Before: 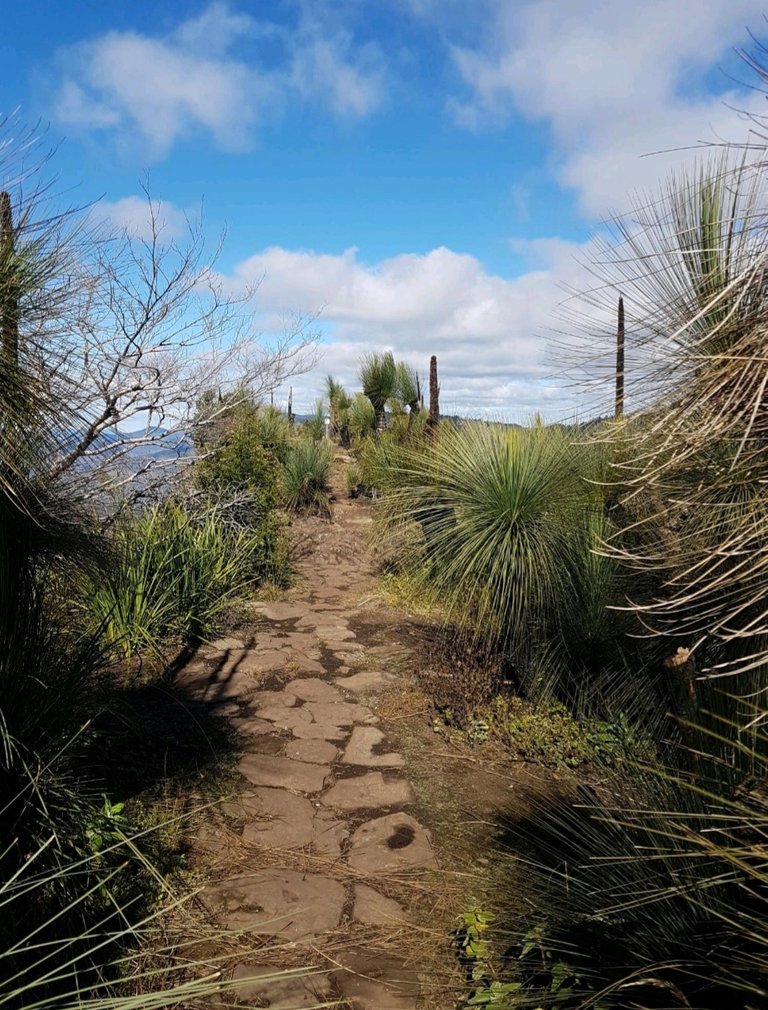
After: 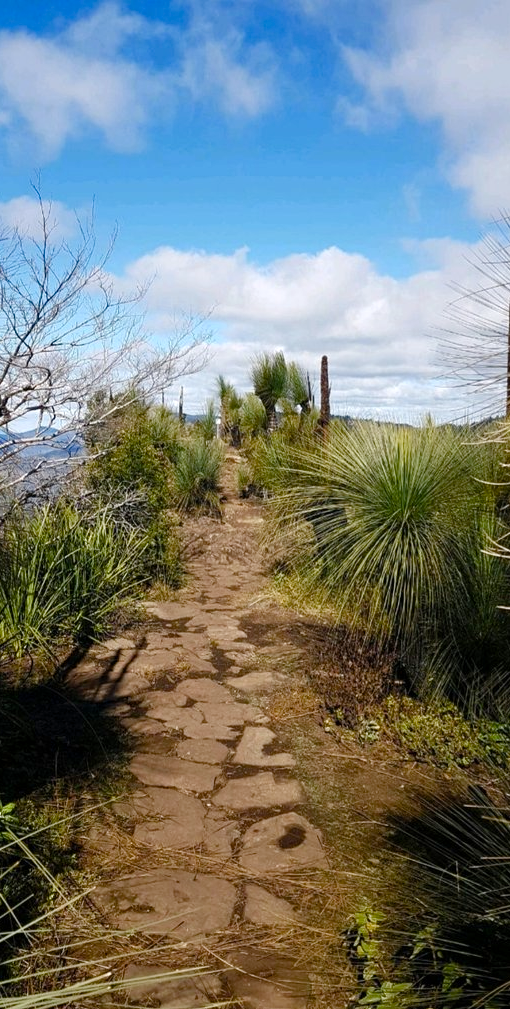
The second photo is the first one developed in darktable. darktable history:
color balance rgb: highlights gain › luminance 14.544%, perceptual saturation grading › global saturation 20%, perceptual saturation grading › highlights -50.567%, perceptual saturation grading › shadows 30.79%, global vibrance 20%
crop and rotate: left 14.286%, right 19.286%
